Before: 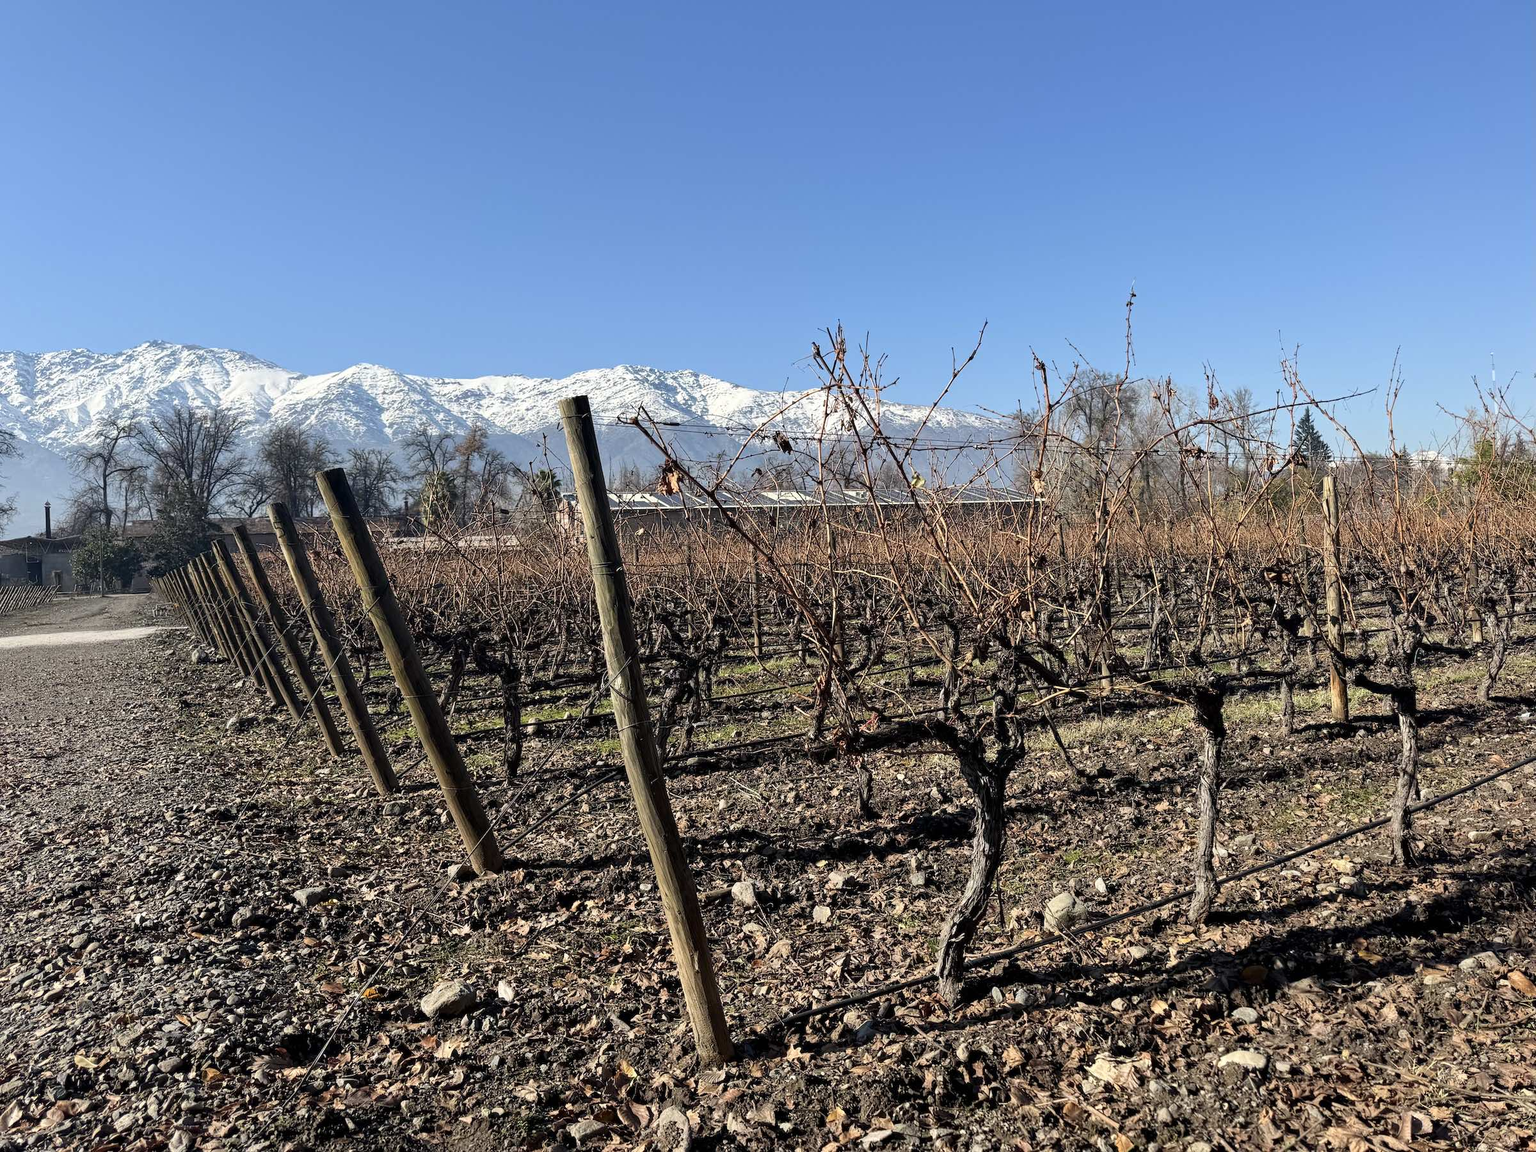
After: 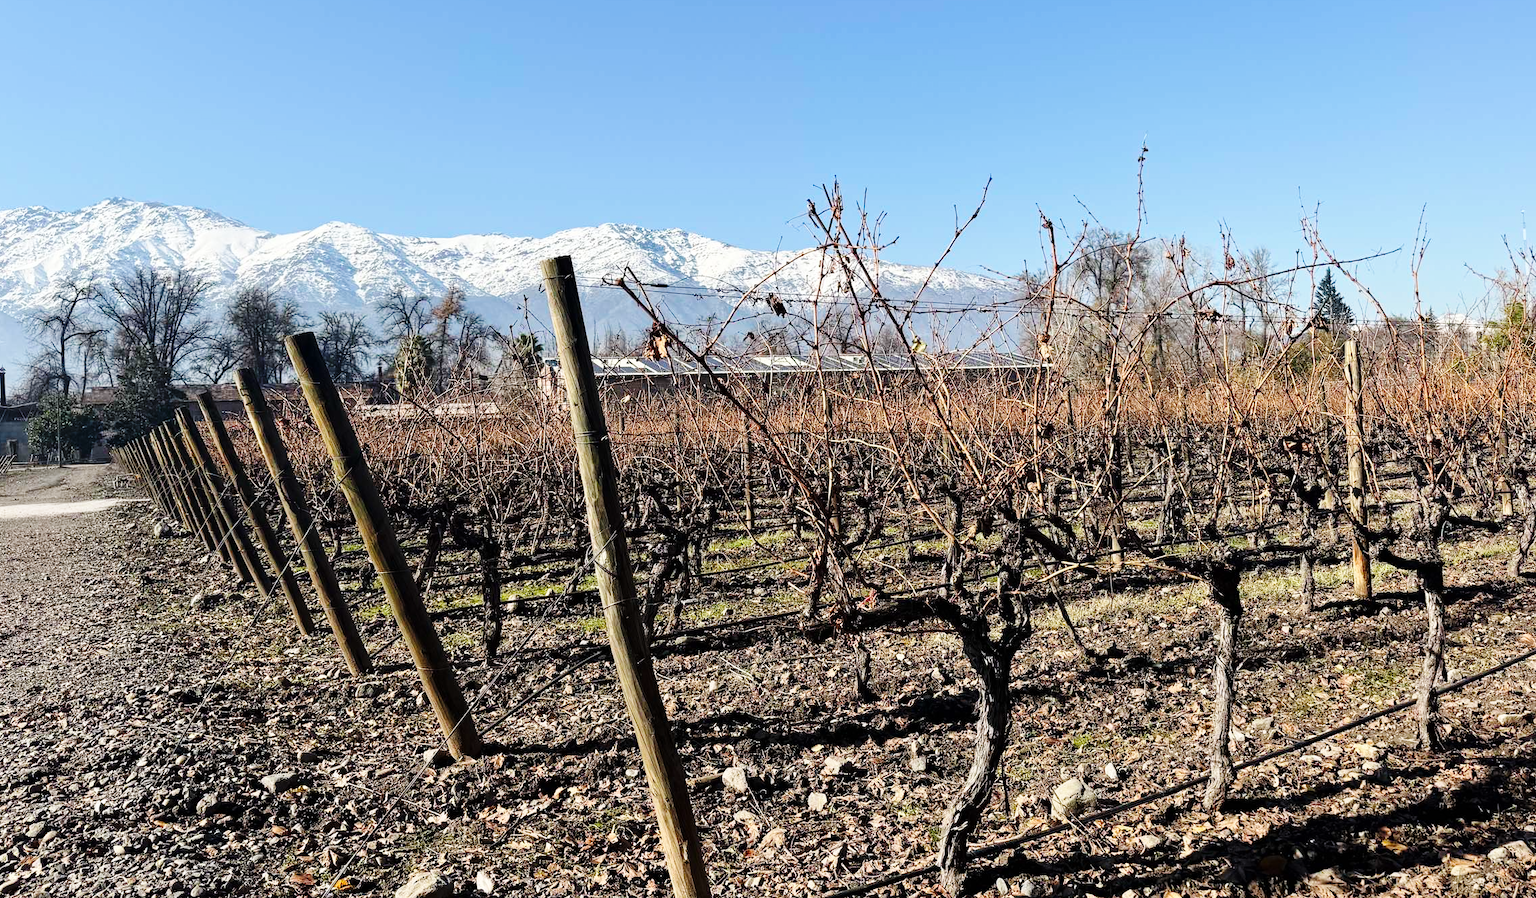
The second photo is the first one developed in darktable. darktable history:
crop and rotate: left 2.991%, top 13.302%, right 1.981%, bottom 12.636%
base curve: curves: ch0 [(0, 0) (0.036, 0.025) (0.121, 0.166) (0.206, 0.329) (0.605, 0.79) (1, 1)], preserve colors none
